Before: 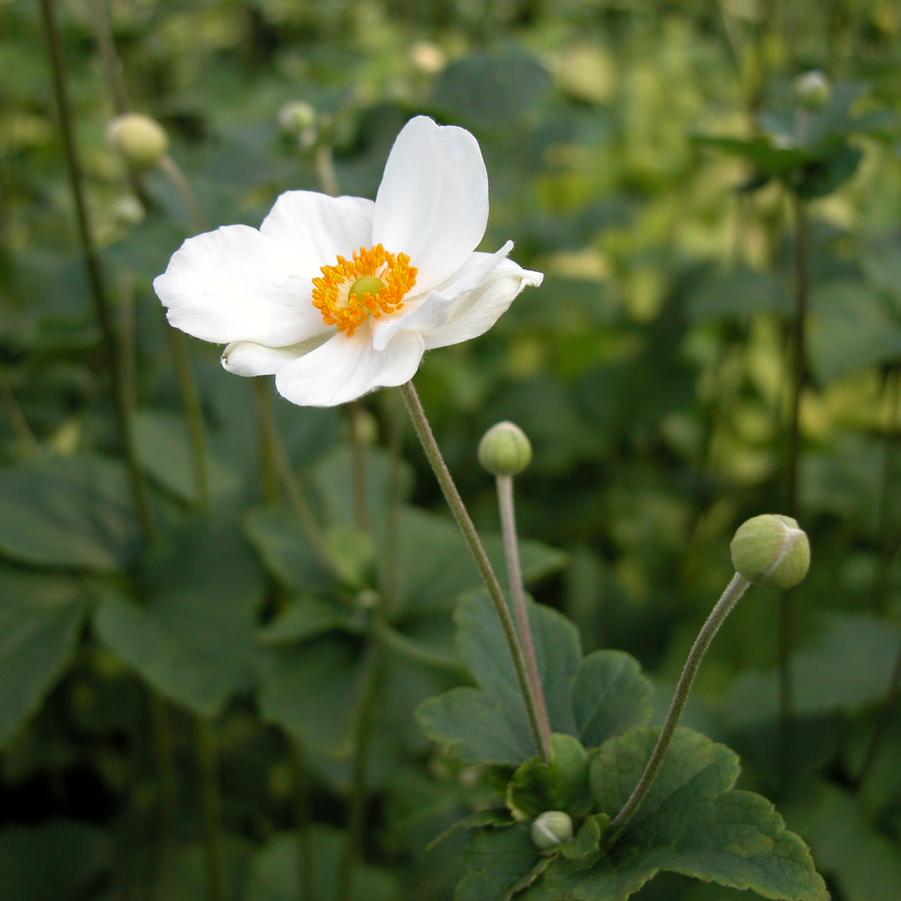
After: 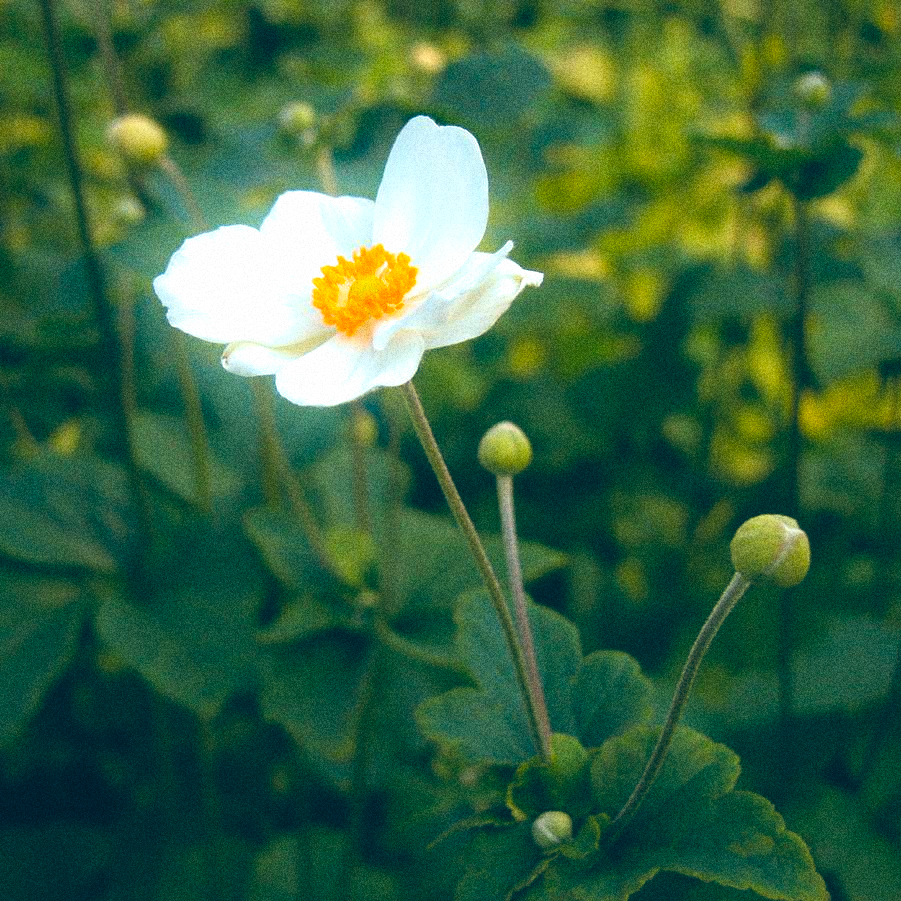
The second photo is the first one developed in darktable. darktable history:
velvia: strength 32%, mid-tones bias 0.2
vibrance: vibrance 15%
channel mixer: red [0, 0, 0, 0.91, 0, 0, 0], green [0, 0, 0, 0.208, 1, 0, 0], blue [0, 0, 0, -0.192, 0, 1, 0]
color balance: lift [1.016, 0.983, 1, 1.017], gamma [0.958, 1, 1, 1], gain [0.981, 1.007, 0.993, 1.002], input saturation 118.26%, contrast 13.43%, contrast fulcrum 21.62%, output saturation 82.76%
grain: coarseness 14.49 ISO, strength 48.04%, mid-tones bias 35%
bloom: size 9%, threshold 100%, strength 7%
